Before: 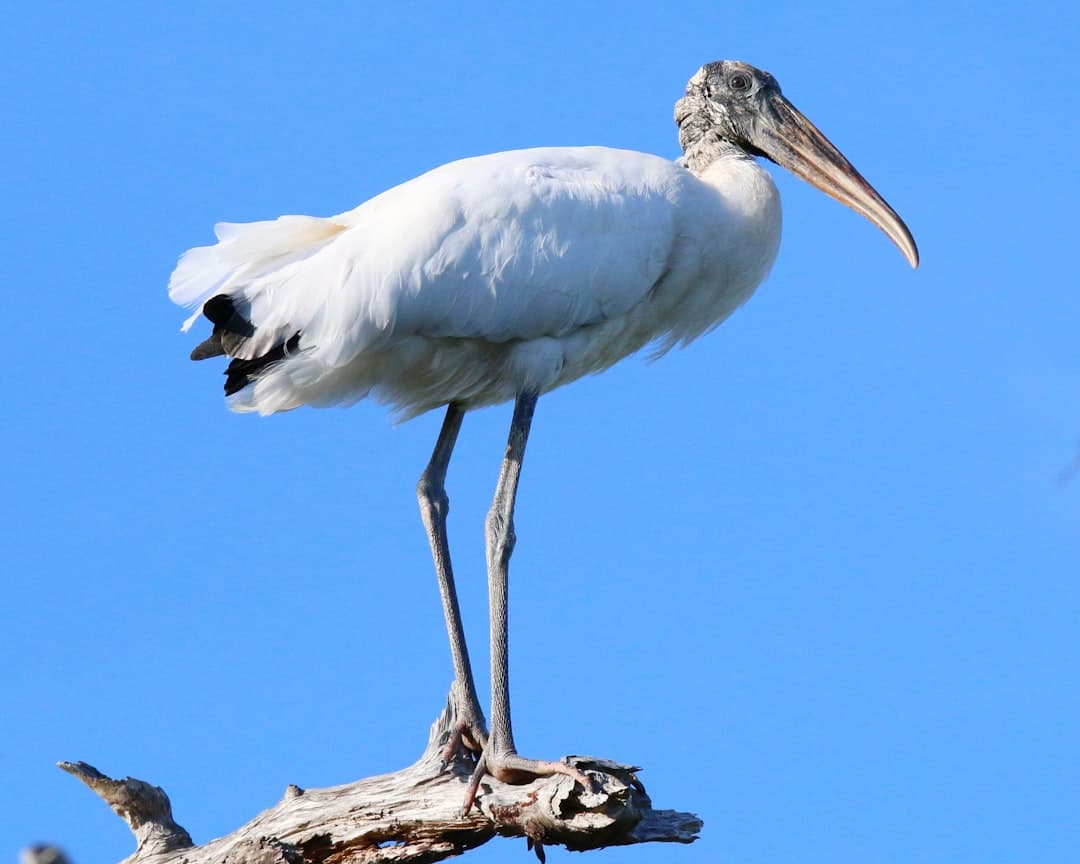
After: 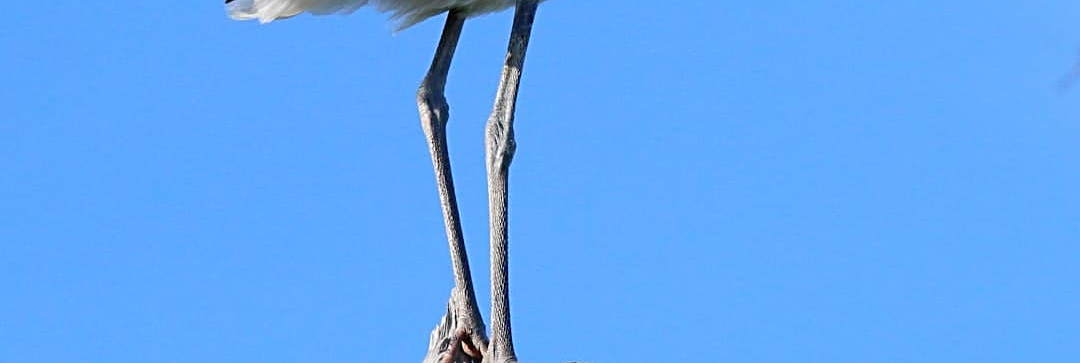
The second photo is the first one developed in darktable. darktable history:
sharpen: radius 2.767
crop: top 45.551%, bottom 12.262%
